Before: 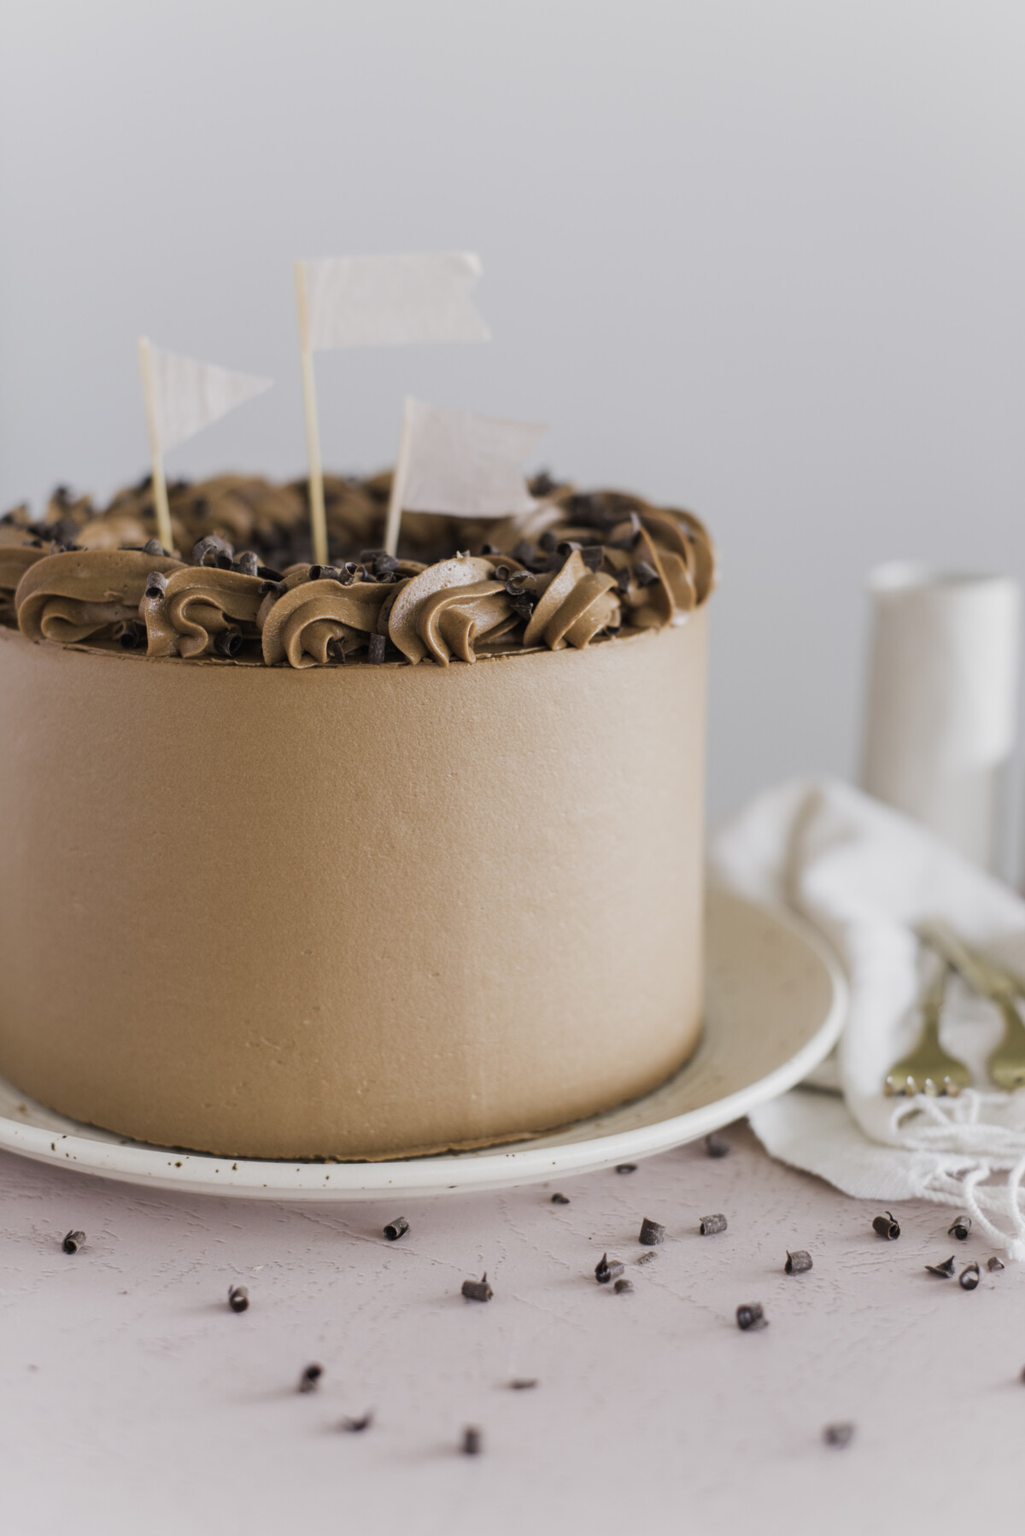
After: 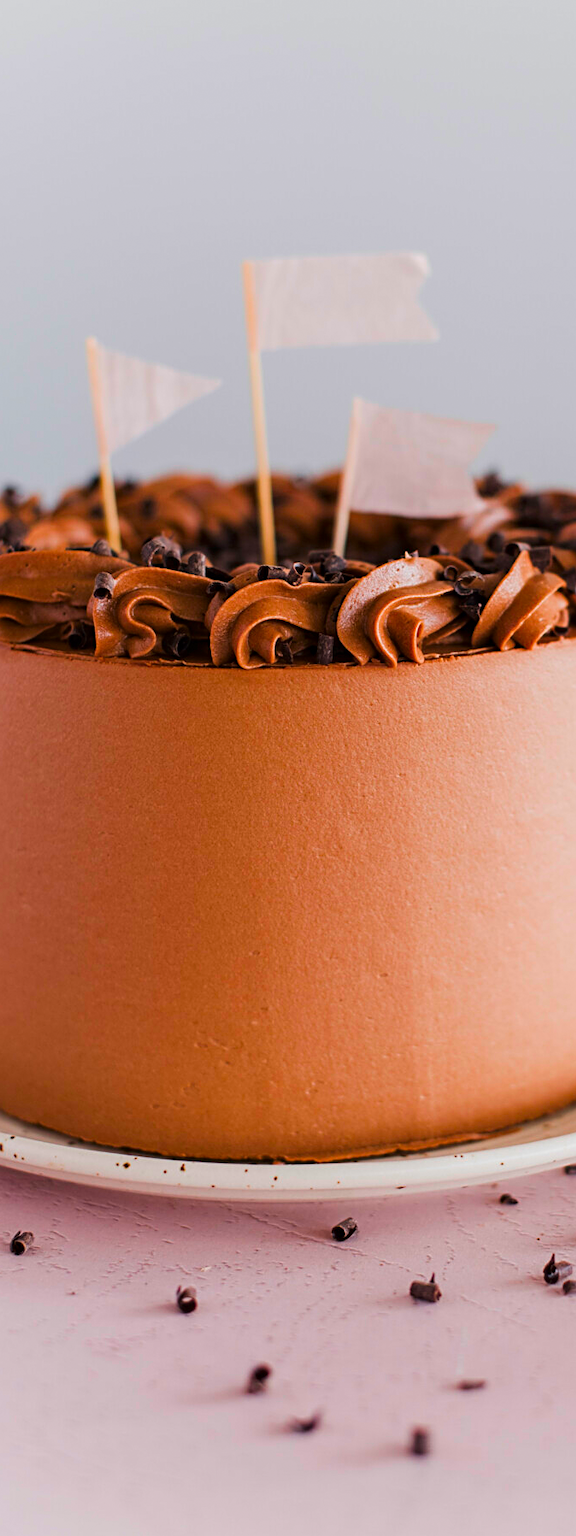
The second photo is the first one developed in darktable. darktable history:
haze removal: compatibility mode true, adaptive false
crop: left 5.114%, right 38.589%
sharpen: radius 2.529, amount 0.323
tone curve: curves: ch0 [(0, 0) (0.153, 0.056) (1, 1)], color space Lab, linked channels, preserve colors none
color correction: saturation 1.8
grain: coarseness 0.81 ISO, strength 1.34%, mid-tones bias 0%
